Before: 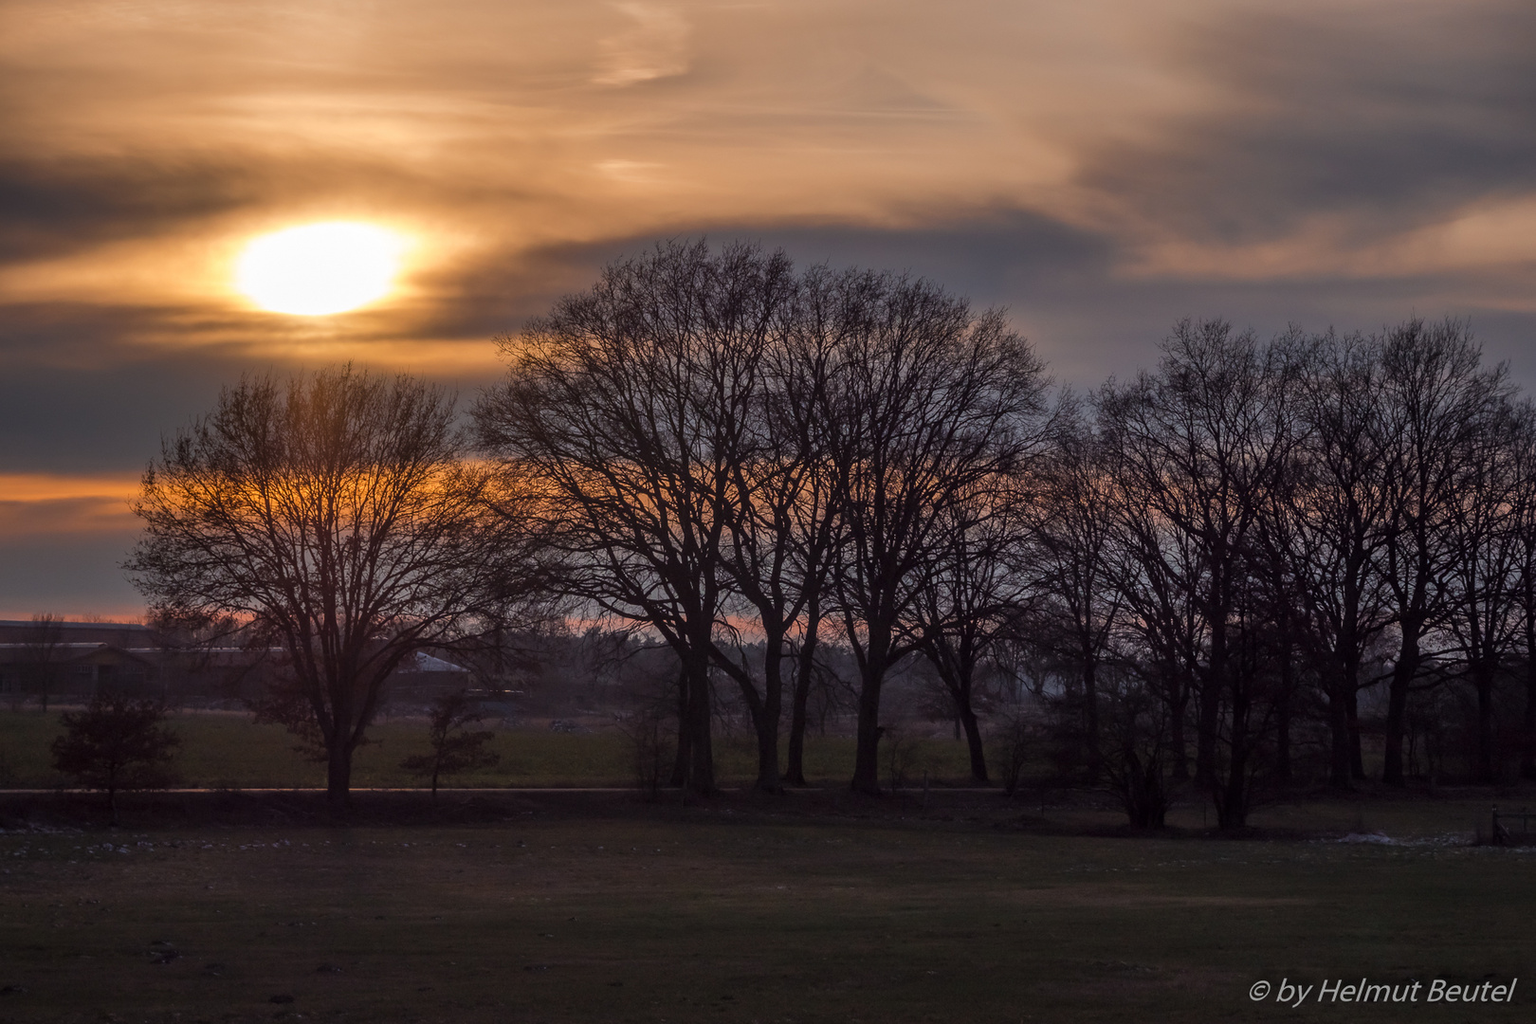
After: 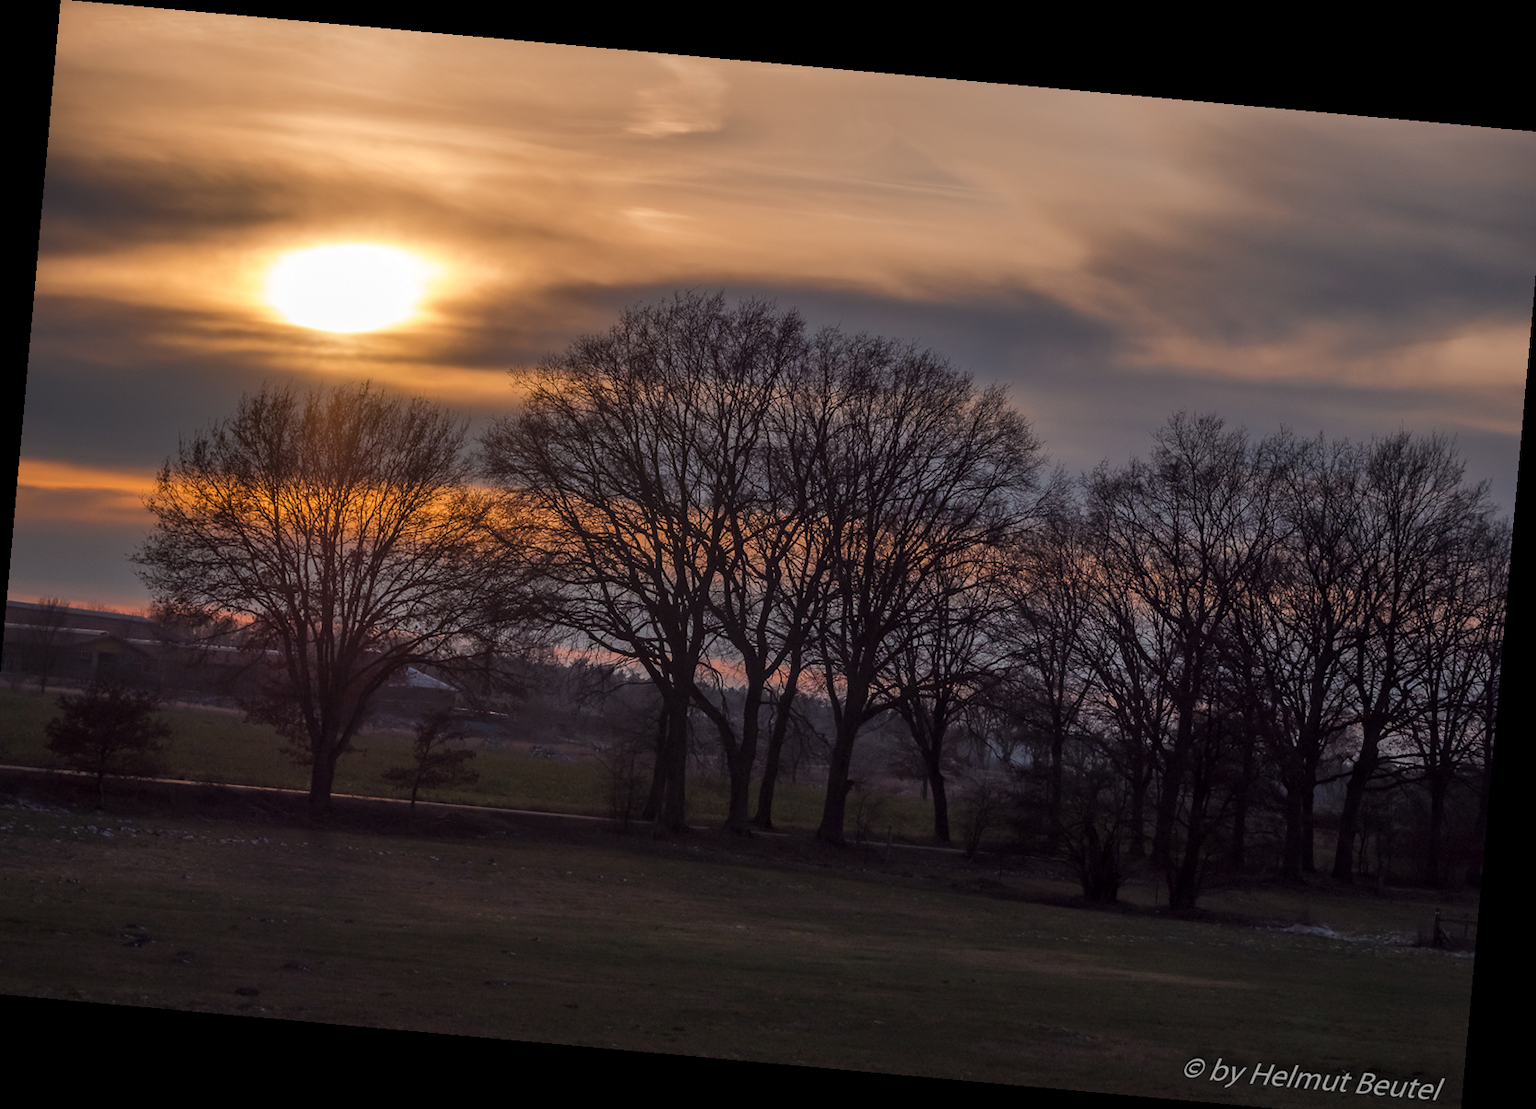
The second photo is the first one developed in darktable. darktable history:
local contrast: mode bilateral grid, contrast 10, coarseness 25, detail 110%, midtone range 0.2
rotate and perspective: rotation 5.12°, automatic cropping off
crop and rotate: left 1.774%, right 0.633%, bottom 1.28%
